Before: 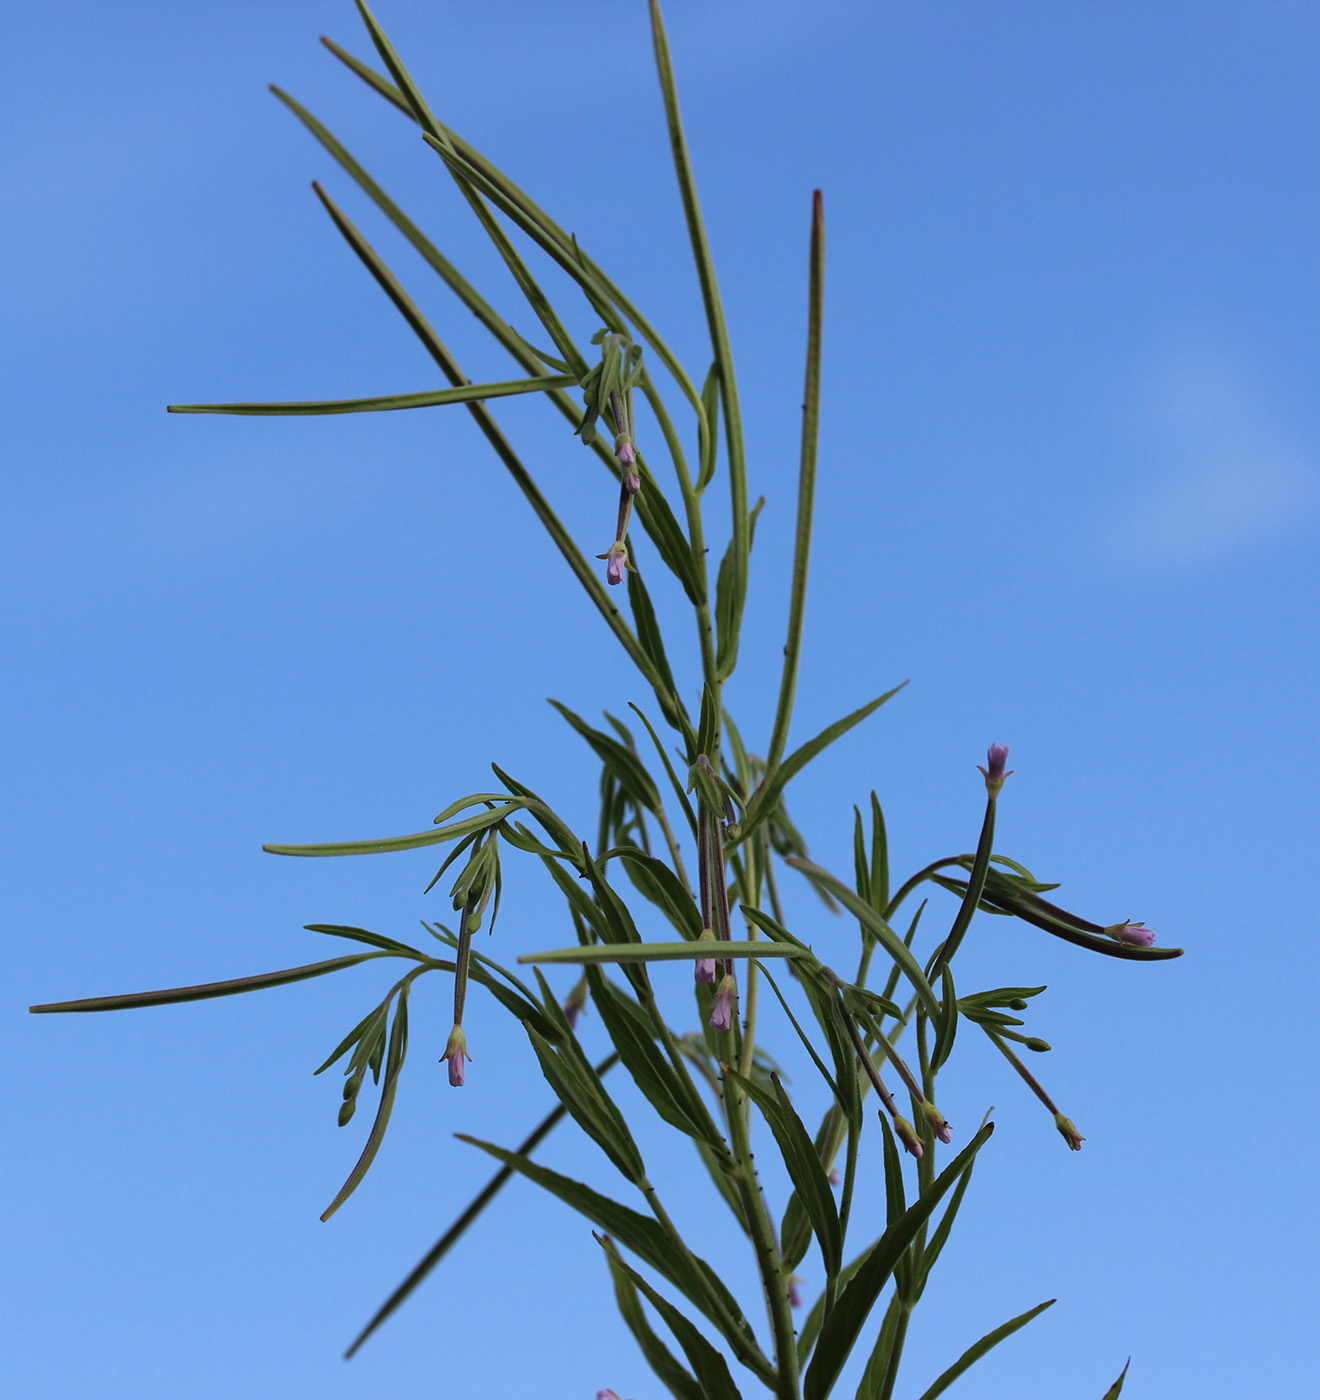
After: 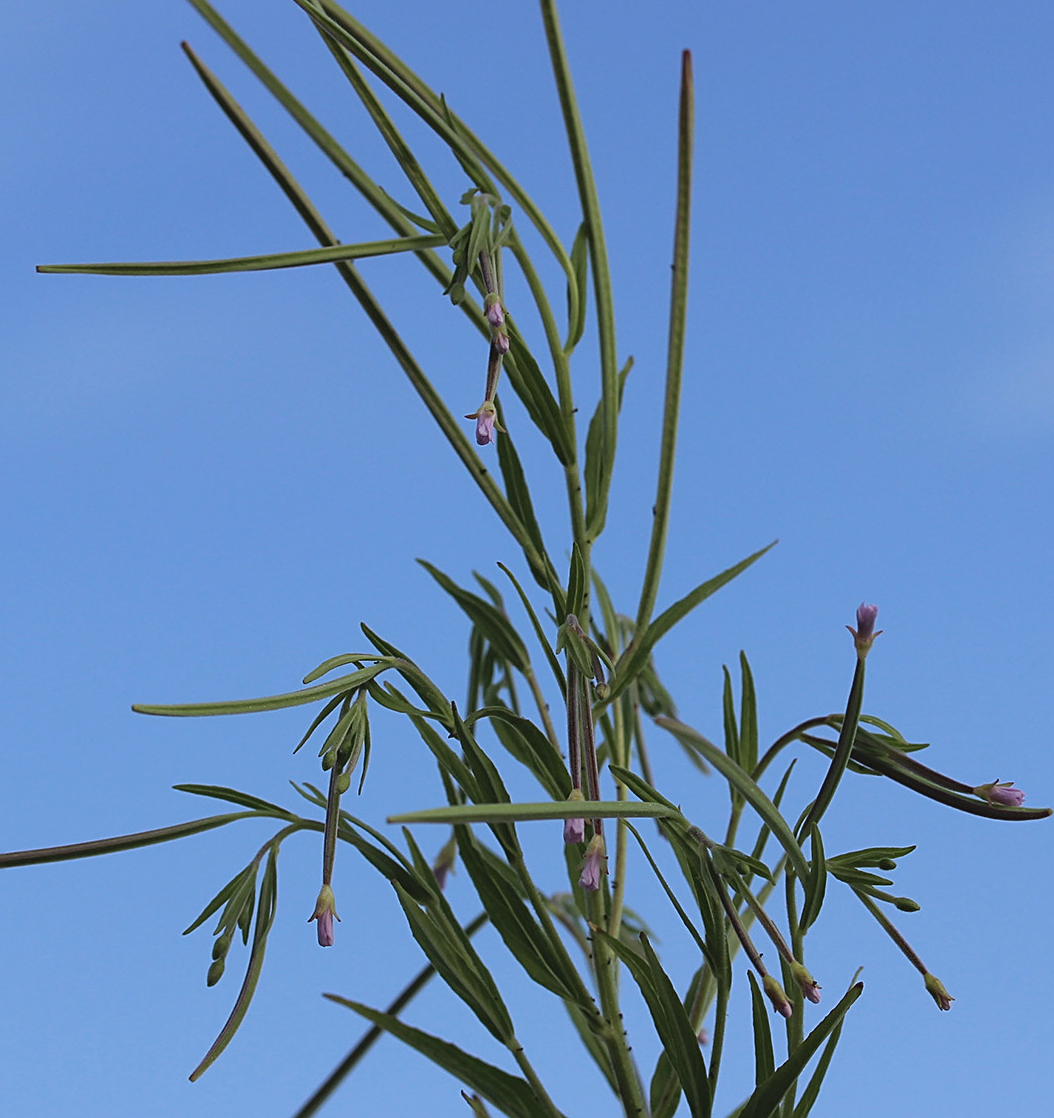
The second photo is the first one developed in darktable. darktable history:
white balance: emerald 1
contrast brightness saturation: contrast -0.1, saturation -0.1
crop and rotate: left 10.071%, top 10.071%, right 10.02%, bottom 10.02%
sharpen: on, module defaults
